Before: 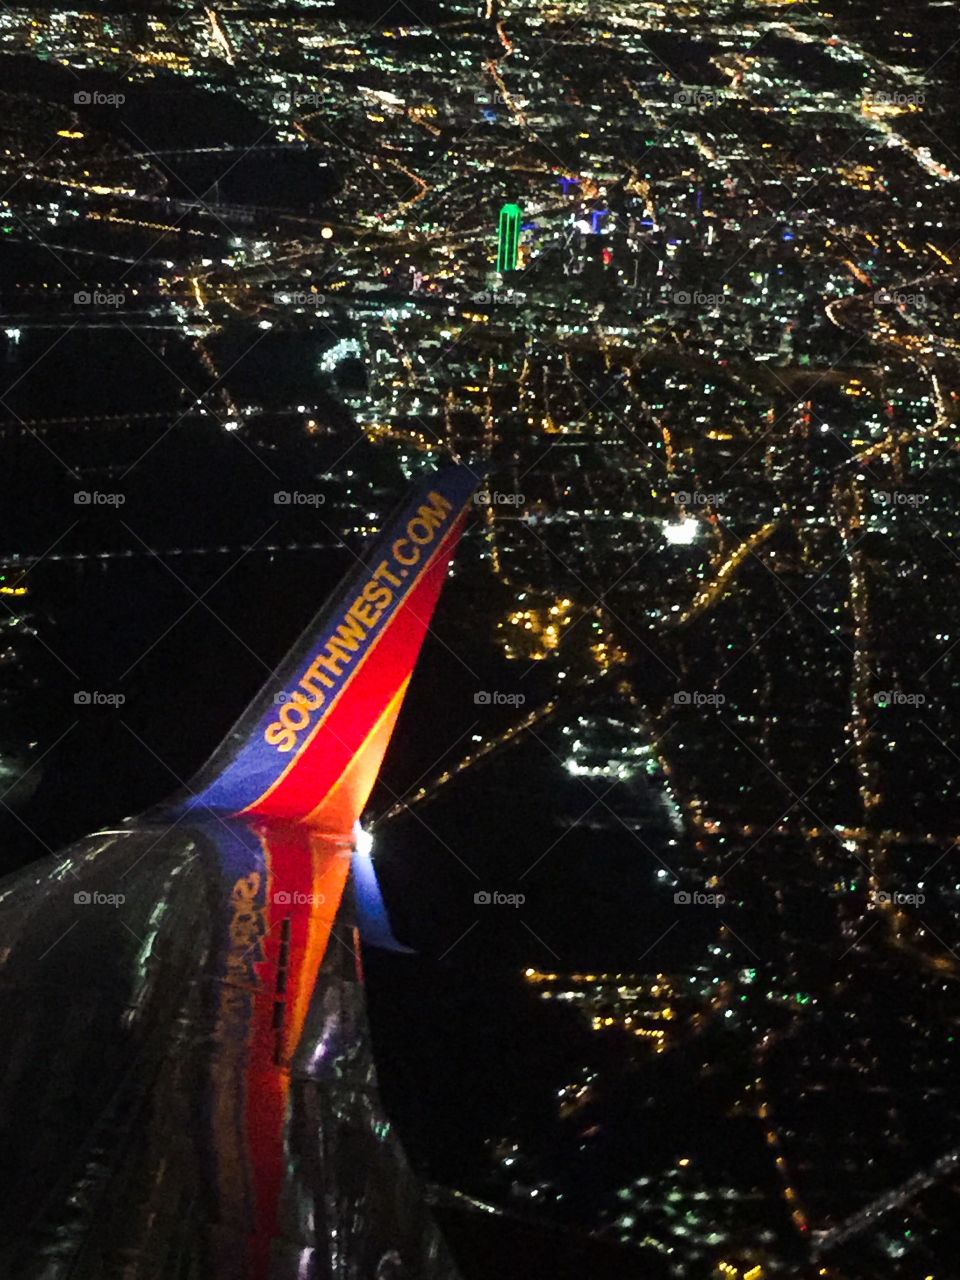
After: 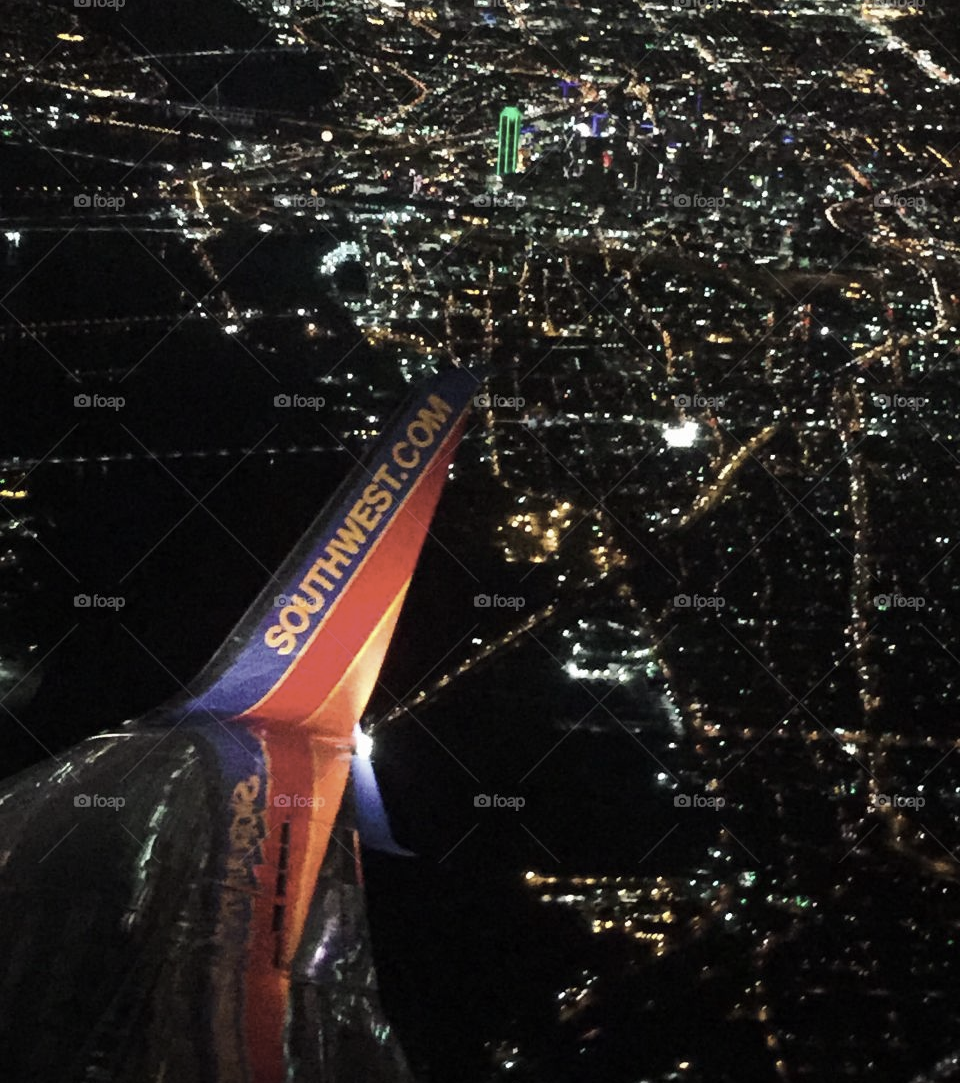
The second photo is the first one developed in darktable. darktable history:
crop: top 7.62%, bottom 7.736%
color correction: highlights b* 0.065, saturation 0.574
